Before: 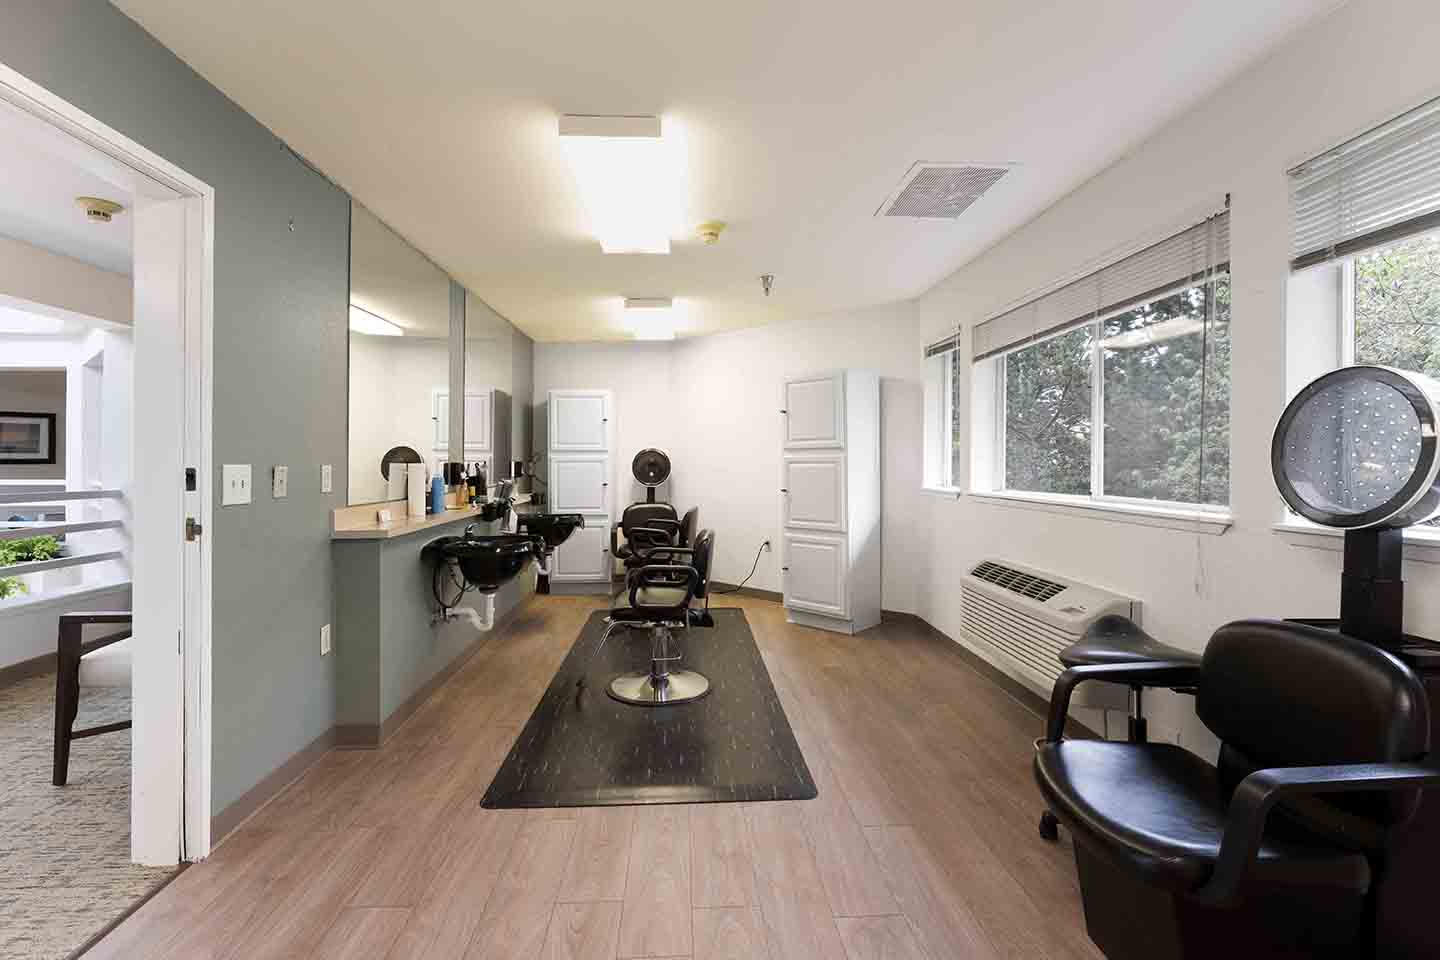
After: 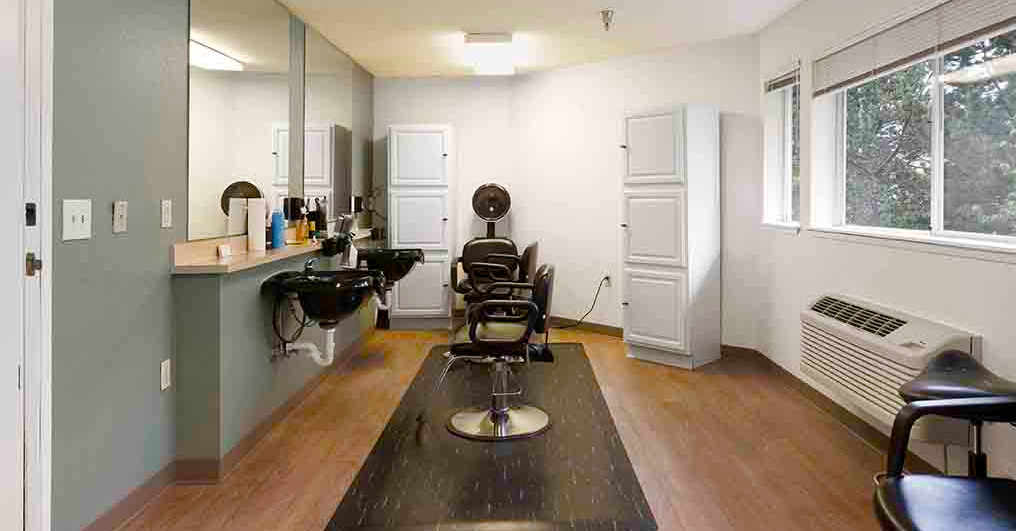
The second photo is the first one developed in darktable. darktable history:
color balance rgb: perceptual saturation grading › global saturation 20%, perceptual saturation grading › highlights -25%, perceptual saturation grading › shadows 50%
crop: left 11.123%, top 27.61%, right 18.3%, bottom 17.034%
